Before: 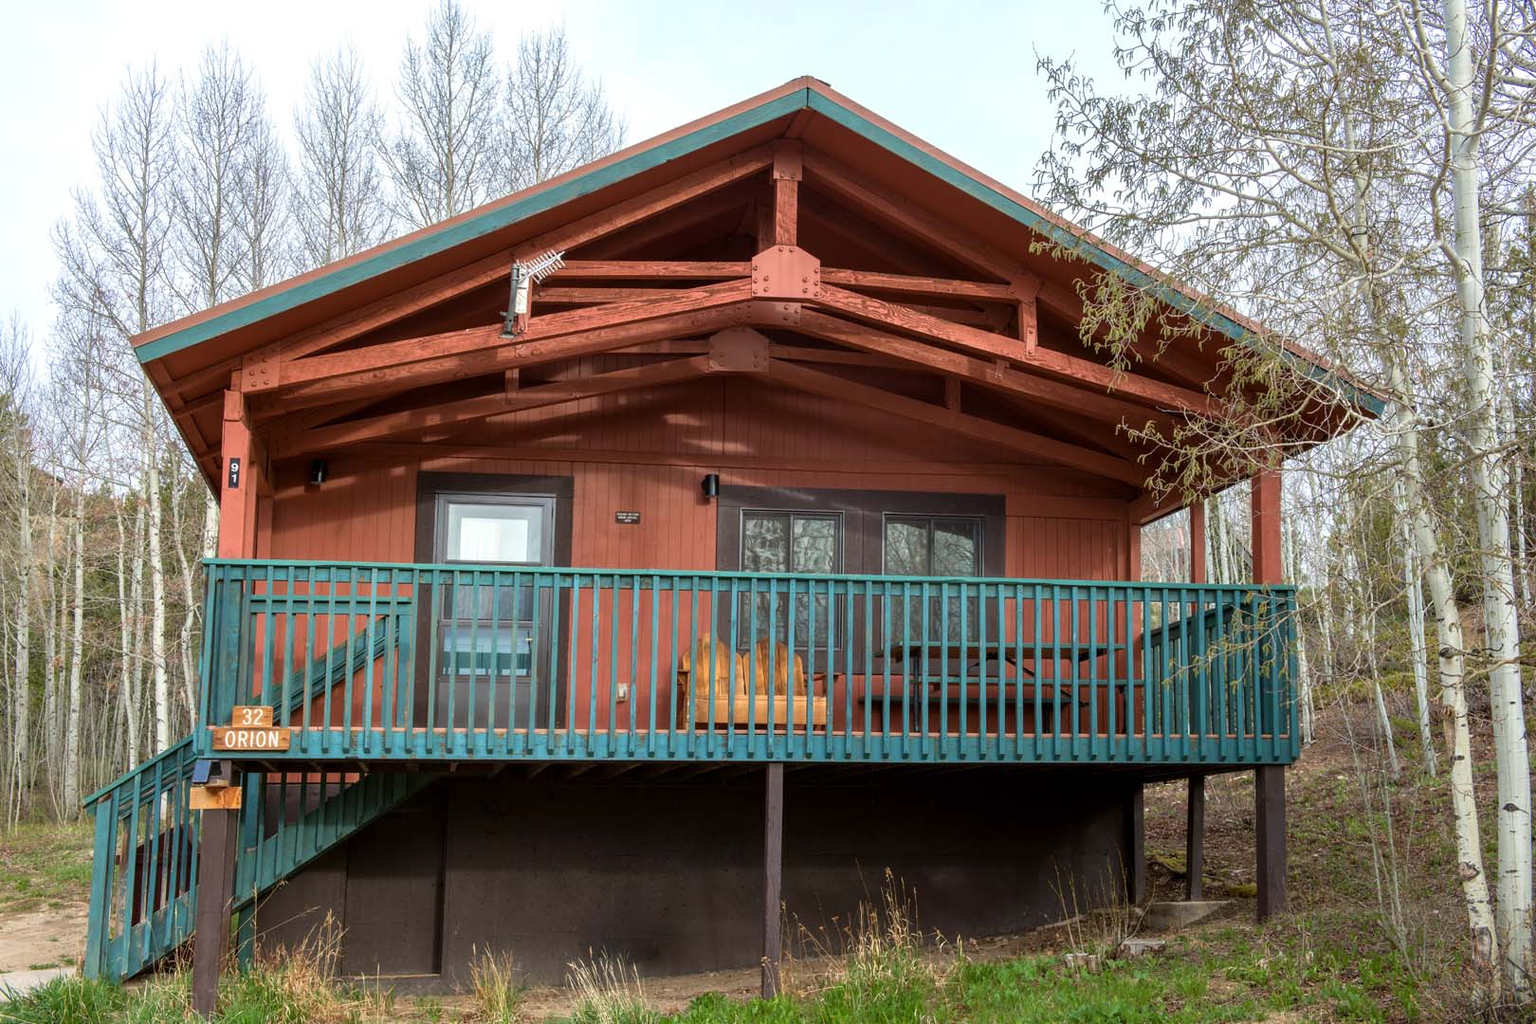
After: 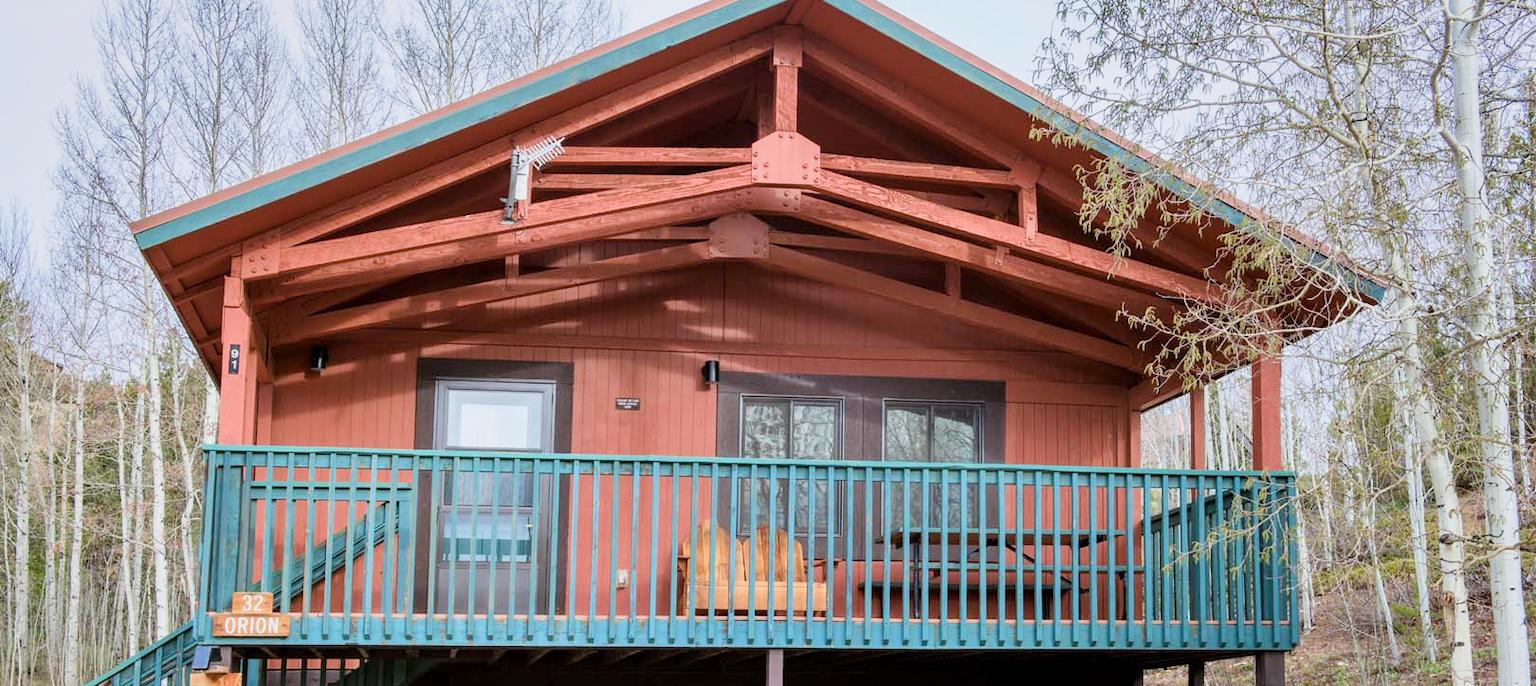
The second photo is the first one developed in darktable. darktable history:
tone equalizer: edges refinement/feathering 500, mask exposure compensation -1.57 EV, preserve details no
color calibration: illuminant as shot in camera, x 0.358, y 0.373, temperature 4628.91 K
exposure: exposure 1 EV, compensate highlight preservation false
crop: top 11.129%, bottom 21.798%
filmic rgb: black relative exposure -16 EV, white relative exposure 4.93 EV, hardness 6.2
shadows and highlights: low approximation 0.01, soften with gaussian
